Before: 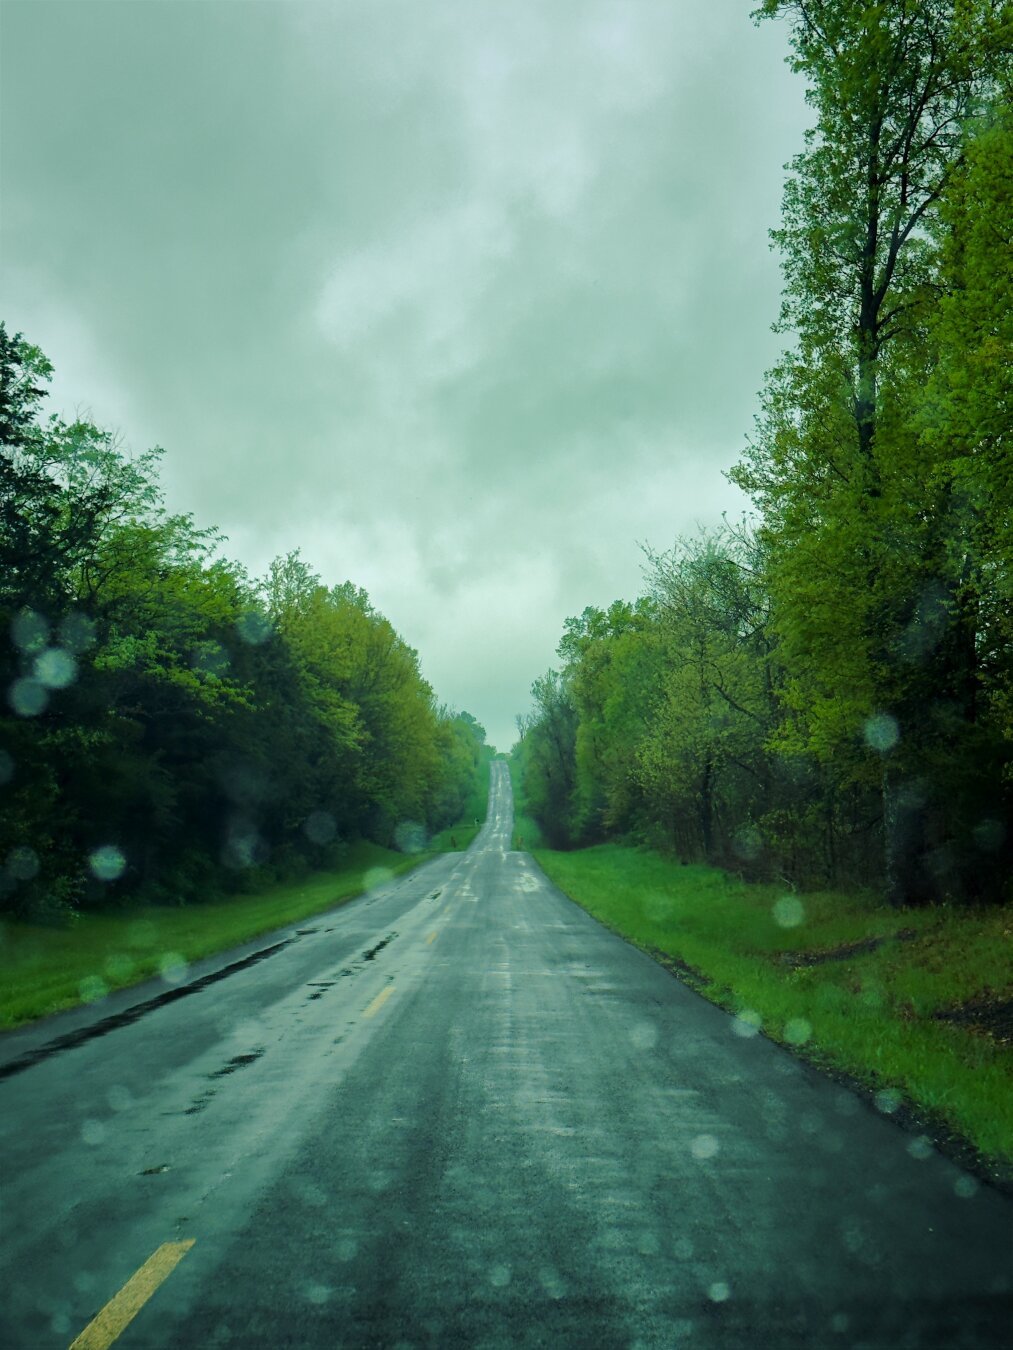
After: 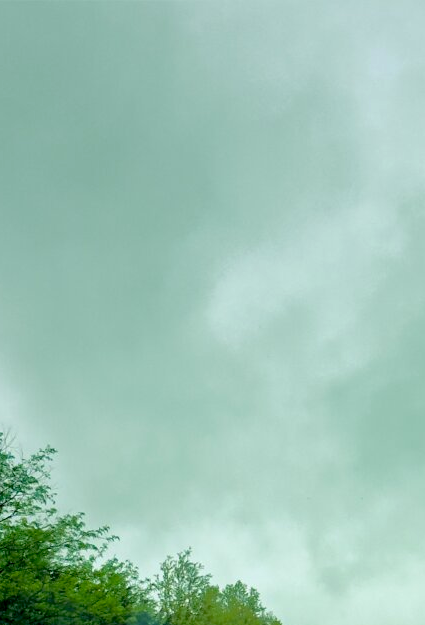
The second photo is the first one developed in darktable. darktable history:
exposure: black level correction 0.012, compensate highlight preservation false
crop and rotate: left 10.817%, top 0.062%, right 47.194%, bottom 53.626%
